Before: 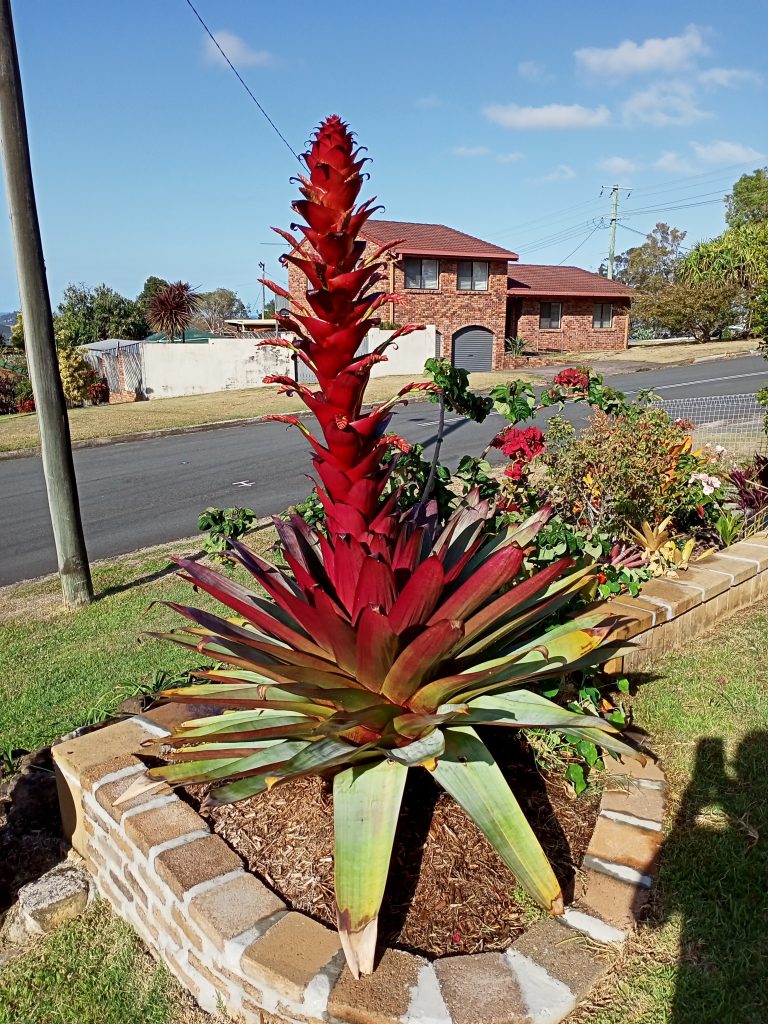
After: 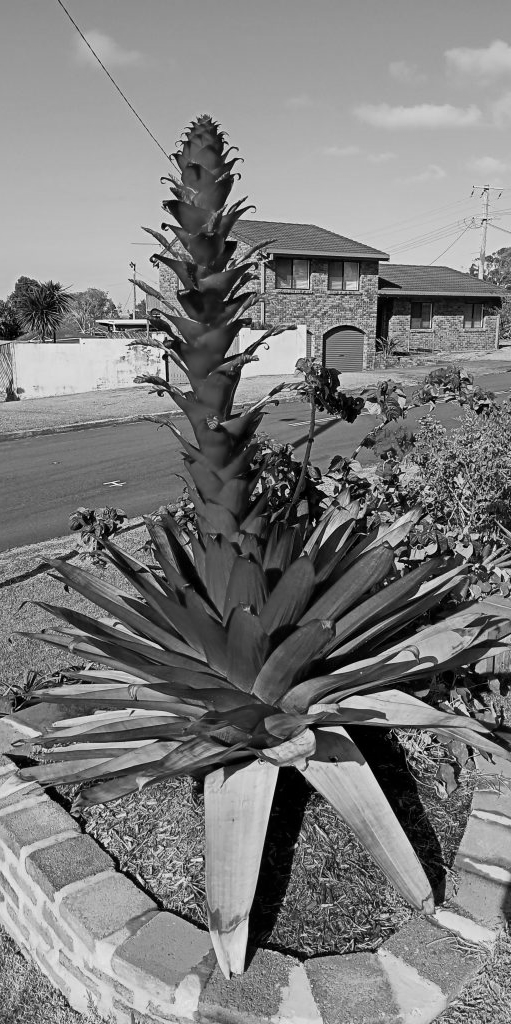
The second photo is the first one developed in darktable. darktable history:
crop: left 16.899%, right 16.556%
monochrome: a 14.95, b -89.96
contrast brightness saturation: saturation -0.05
